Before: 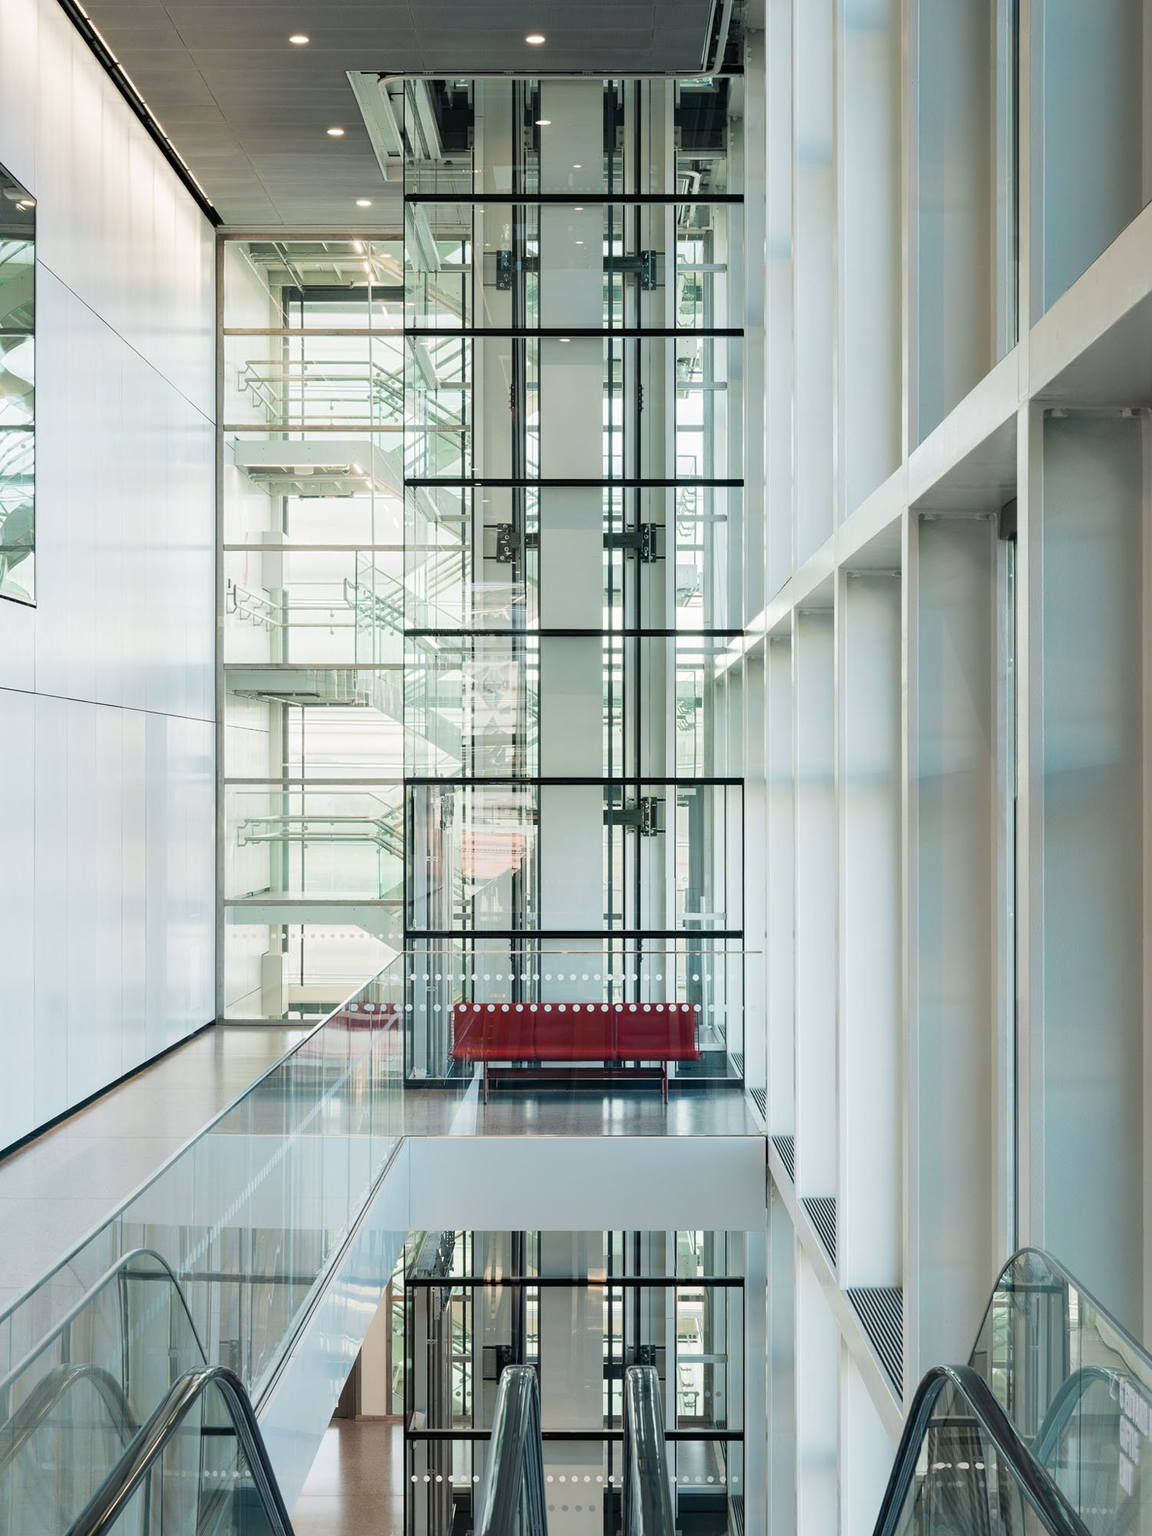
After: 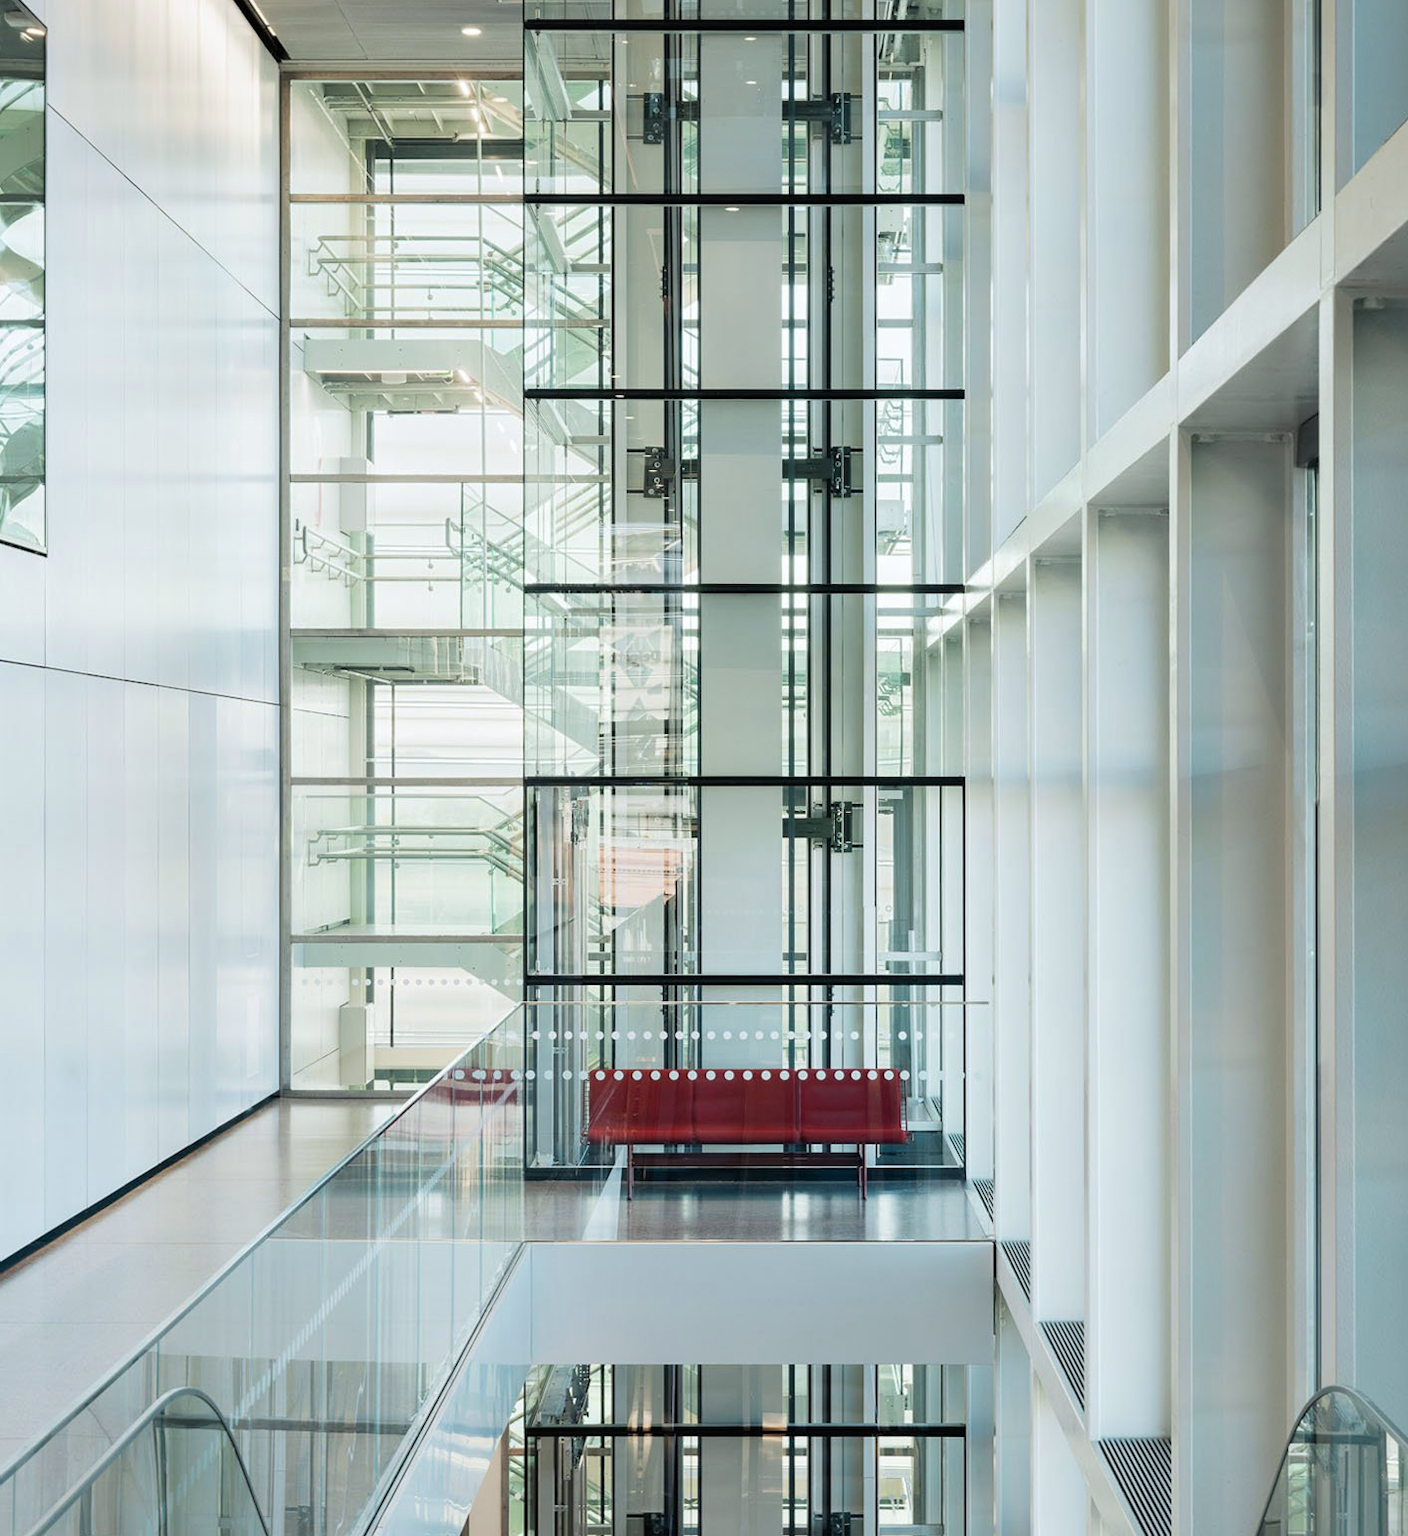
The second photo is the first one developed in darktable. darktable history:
white balance: red 0.986, blue 1.01
tone equalizer: on, module defaults
crop and rotate: angle 0.03°, top 11.643%, right 5.651%, bottom 11.189%
